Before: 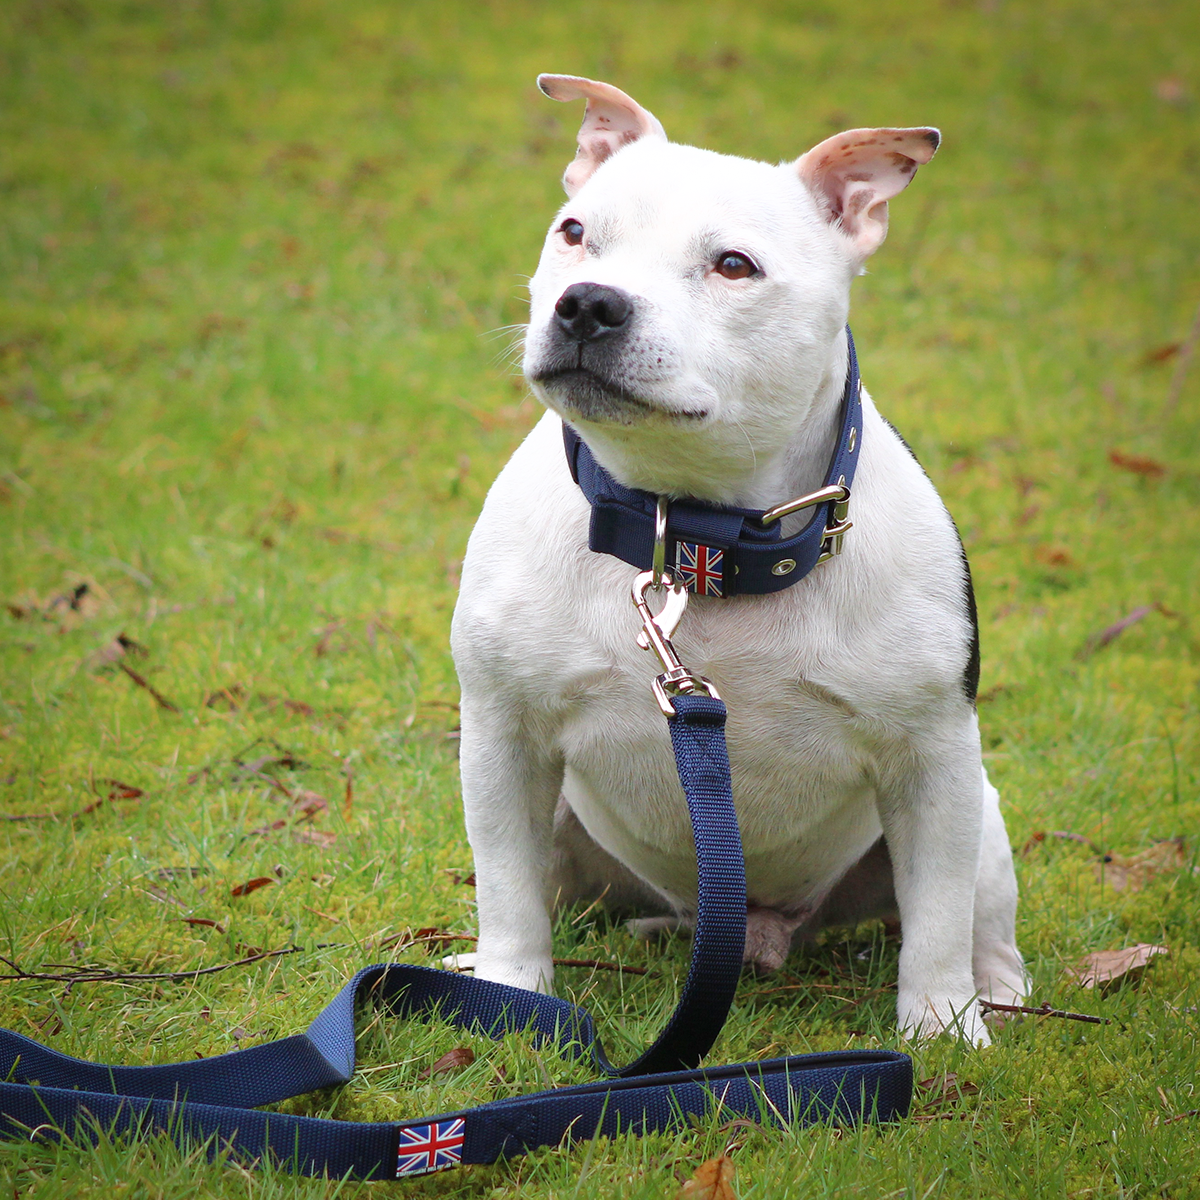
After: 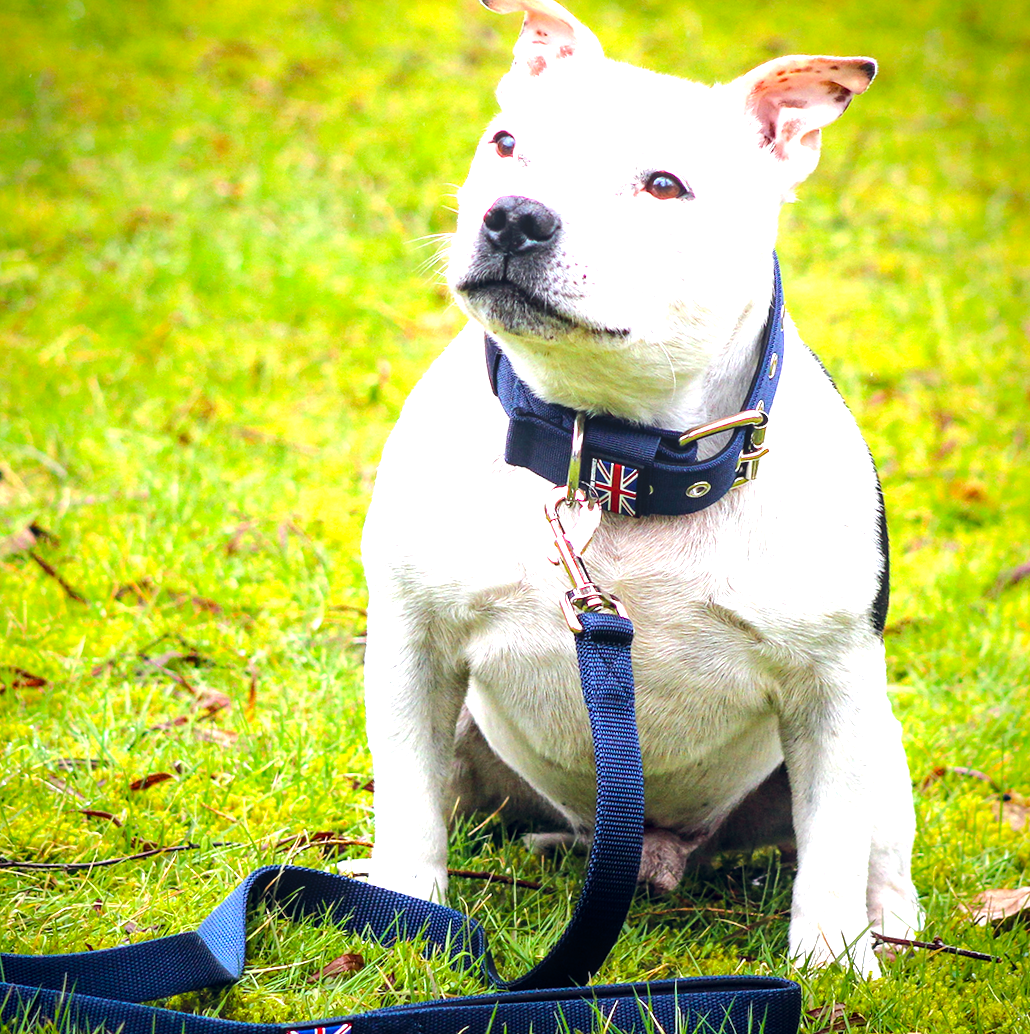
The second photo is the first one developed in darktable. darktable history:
color balance rgb: global offset › chroma 0.129%, global offset › hue 254.07°, linear chroma grading › shadows 31.283%, linear chroma grading › global chroma -1.727%, linear chroma grading › mid-tones 3.556%, perceptual saturation grading › global saturation 24.905%, perceptual brilliance grading › highlights 18.049%, perceptual brilliance grading › mid-tones 31.139%, perceptual brilliance grading › shadows -31.72%
local contrast: detail 130%
crop and rotate: angle -2.92°, left 5.188%, top 5.193%, right 4.713%, bottom 4.325%
tone equalizer: -8 EV -0.718 EV, -7 EV -0.692 EV, -6 EV -0.604 EV, -5 EV -0.391 EV, -3 EV 0.393 EV, -2 EV 0.6 EV, -1 EV 0.689 EV, +0 EV 0.726 EV
